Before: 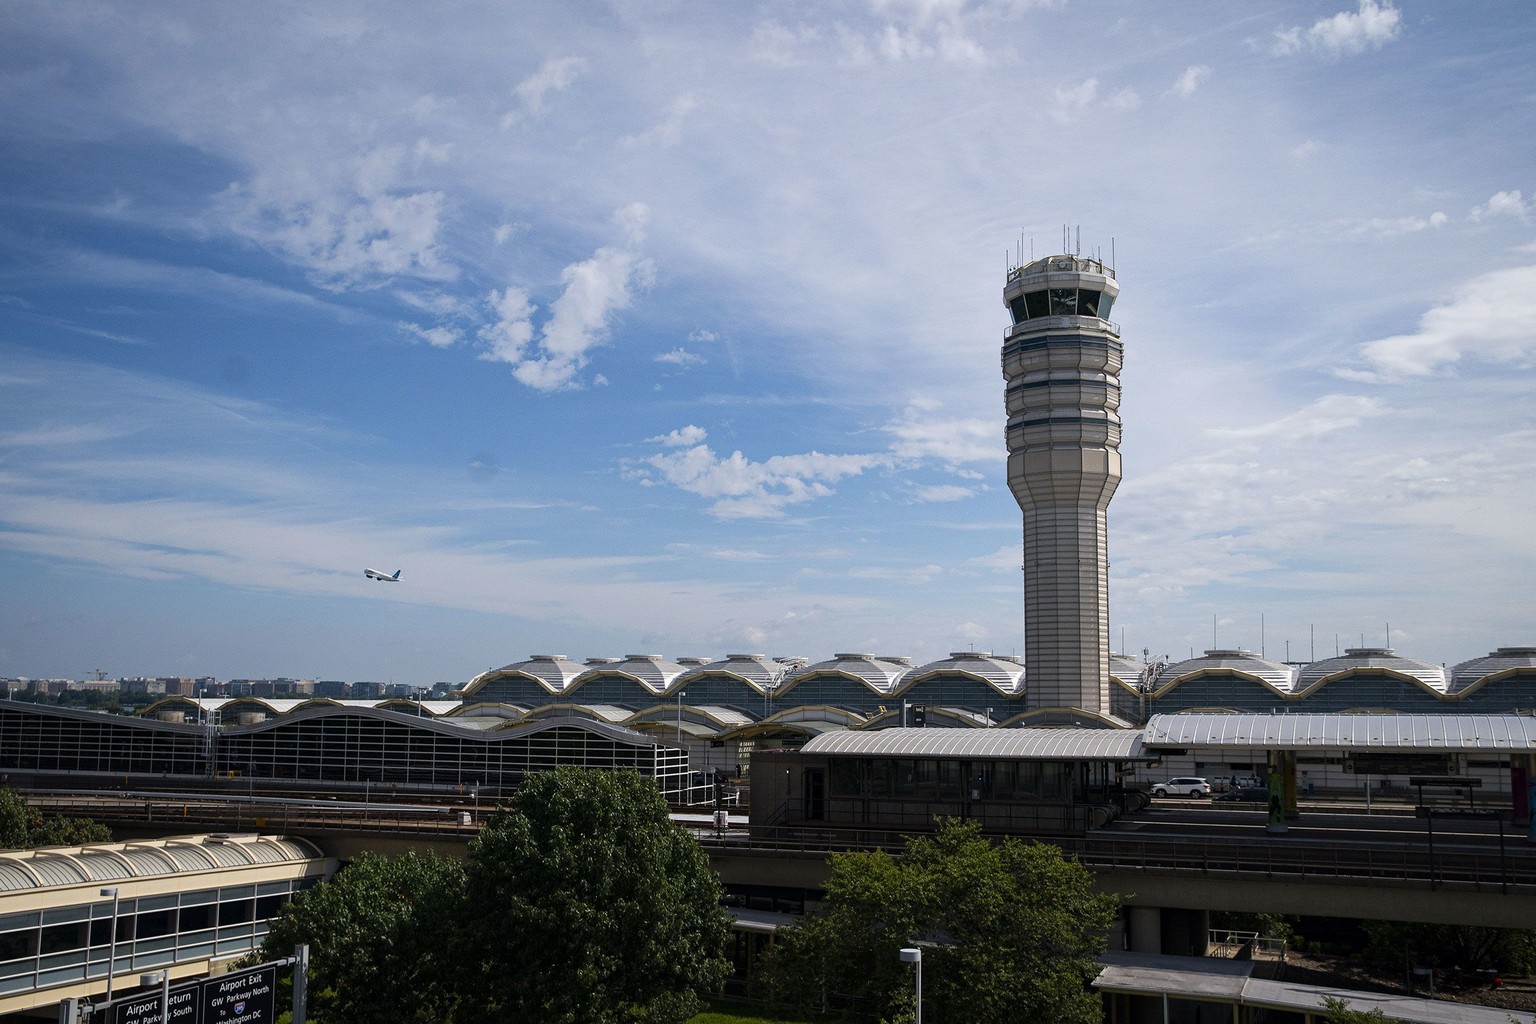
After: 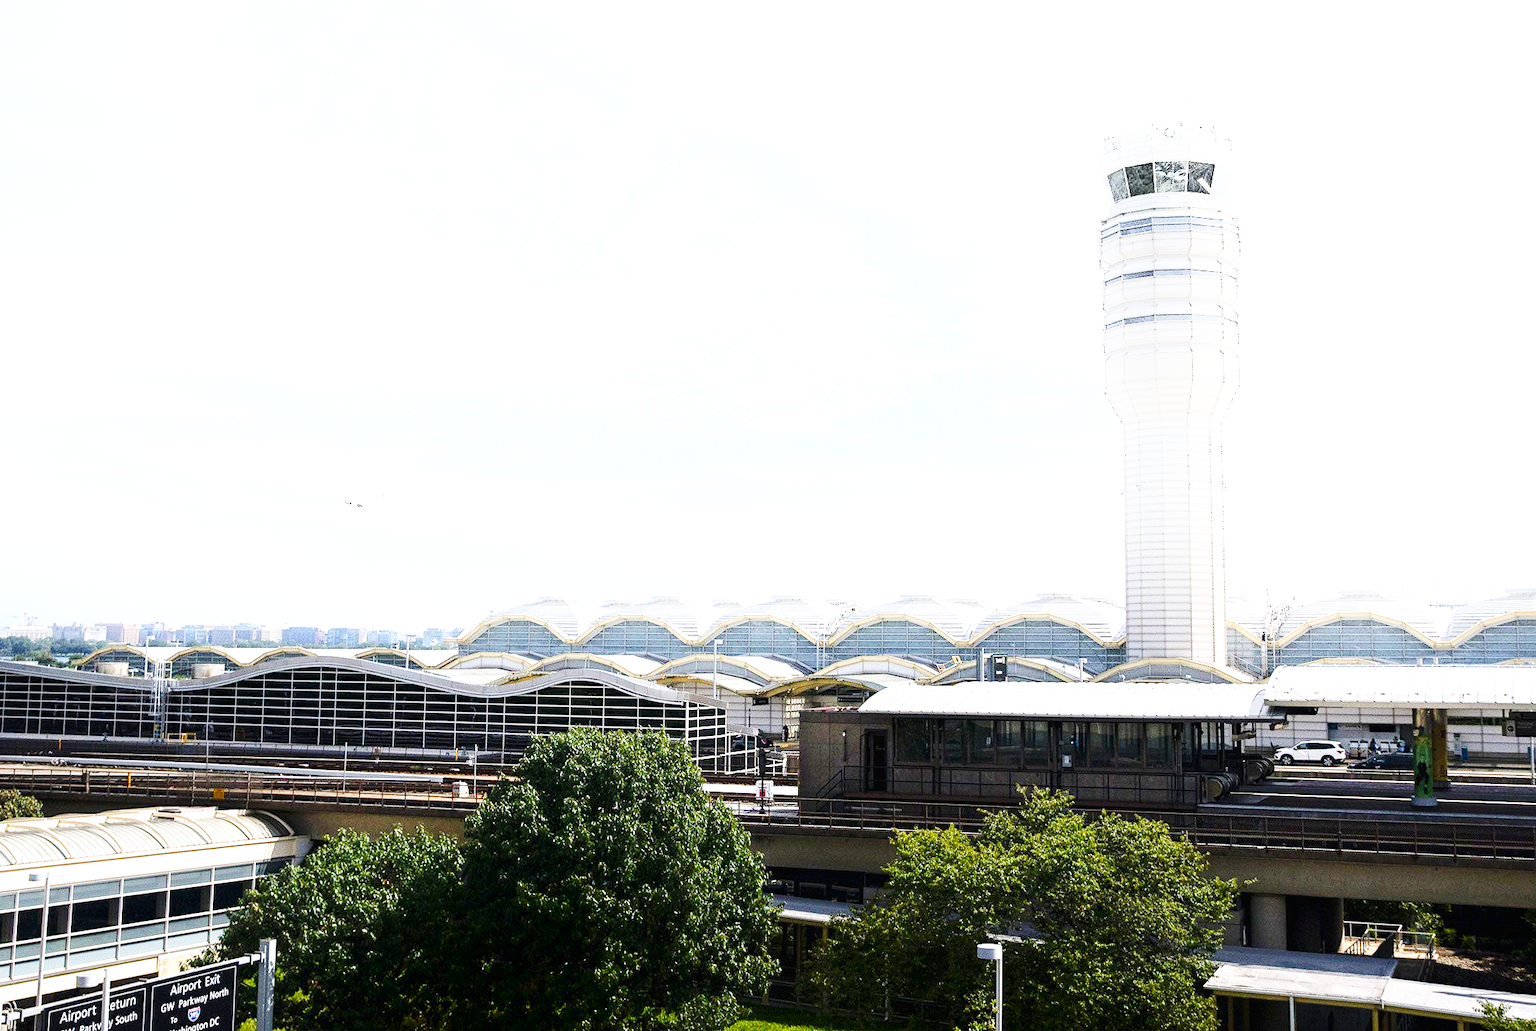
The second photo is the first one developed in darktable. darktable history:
crop and rotate: left 5.001%, top 15.037%, right 10.658%
exposure: exposure 1.492 EV, compensate exposure bias true, compensate highlight preservation false
shadows and highlights: shadows -52.66, highlights 87.58, shadows color adjustment 99.15%, highlights color adjustment 0.885%, soften with gaussian
base curve: curves: ch0 [(0, 0.003) (0.001, 0.002) (0.006, 0.004) (0.02, 0.022) (0.048, 0.086) (0.094, 0.234) (0.162, 0.431) (0.258, 0.629) (0.385, 0.8) (0.548, 0.918) (0.751, 0.988) (1, 1)], preserve colors none
